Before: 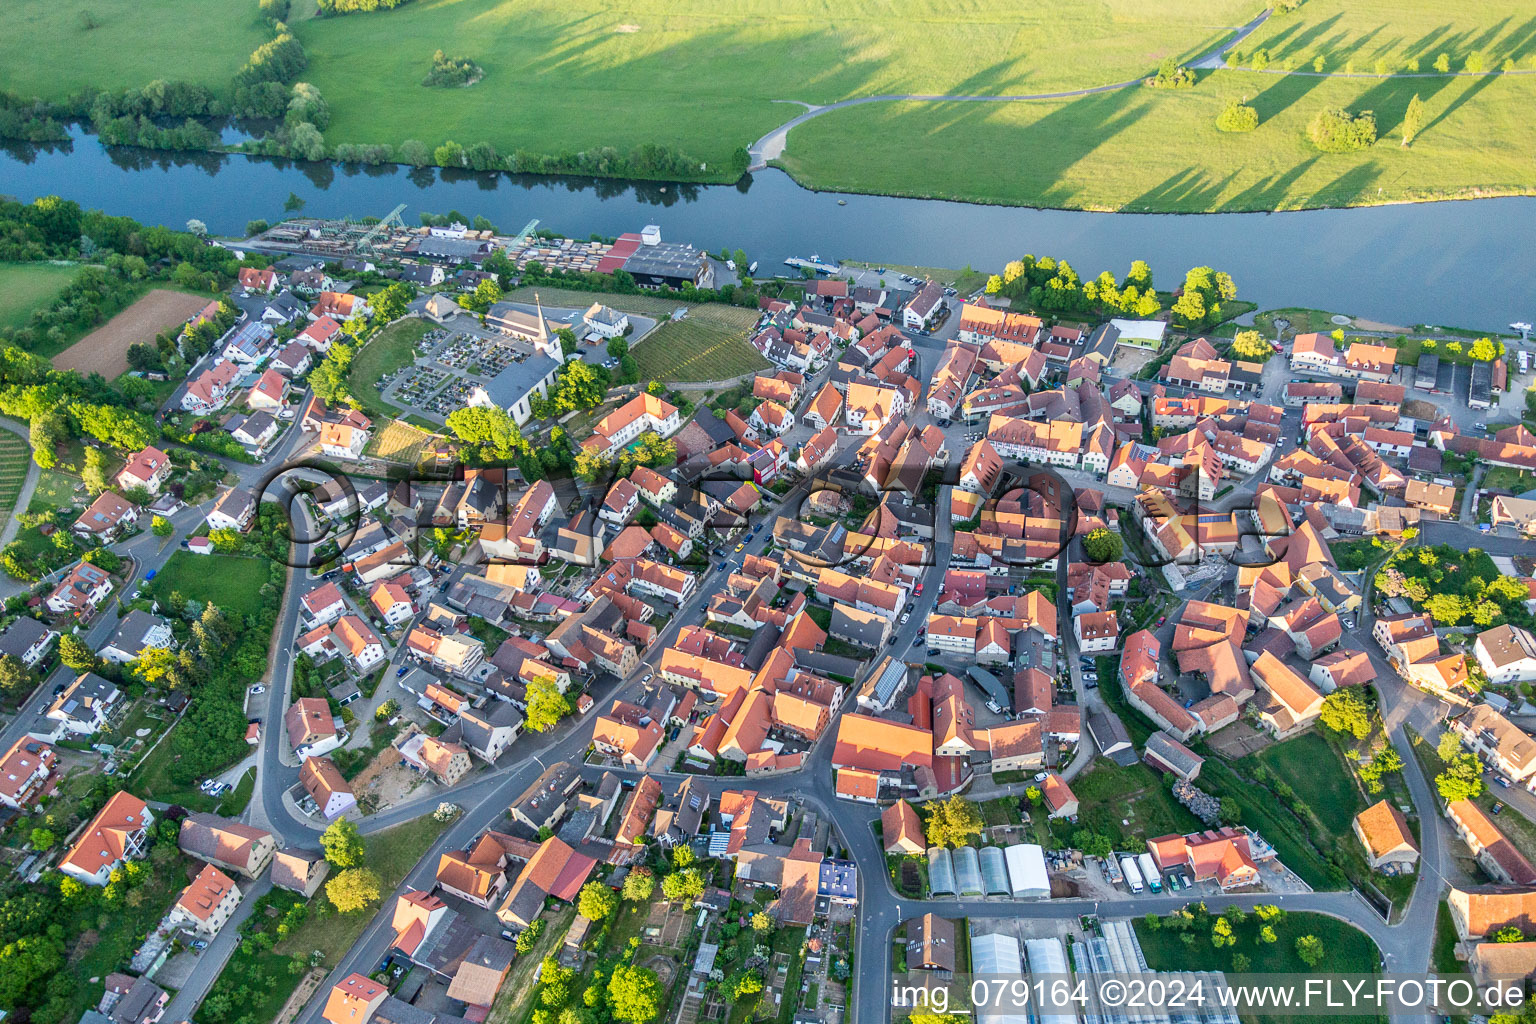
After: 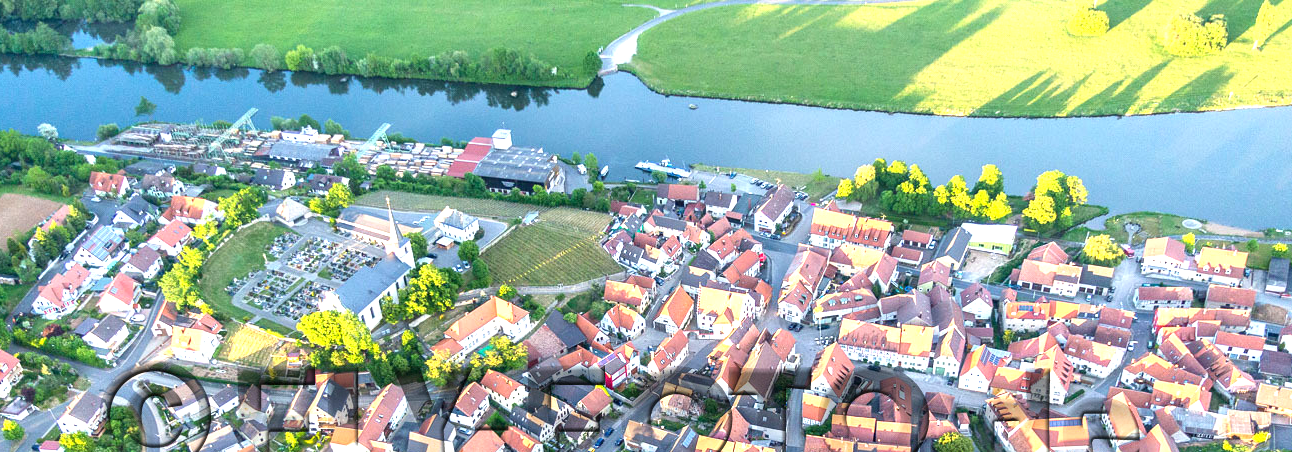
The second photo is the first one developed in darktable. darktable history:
exposure: exposure 1.001 EV, compensate highlight preservation false
crop and rotate: left 9.706%, top 9.463%, right 6.168%, bottom 46.353%
